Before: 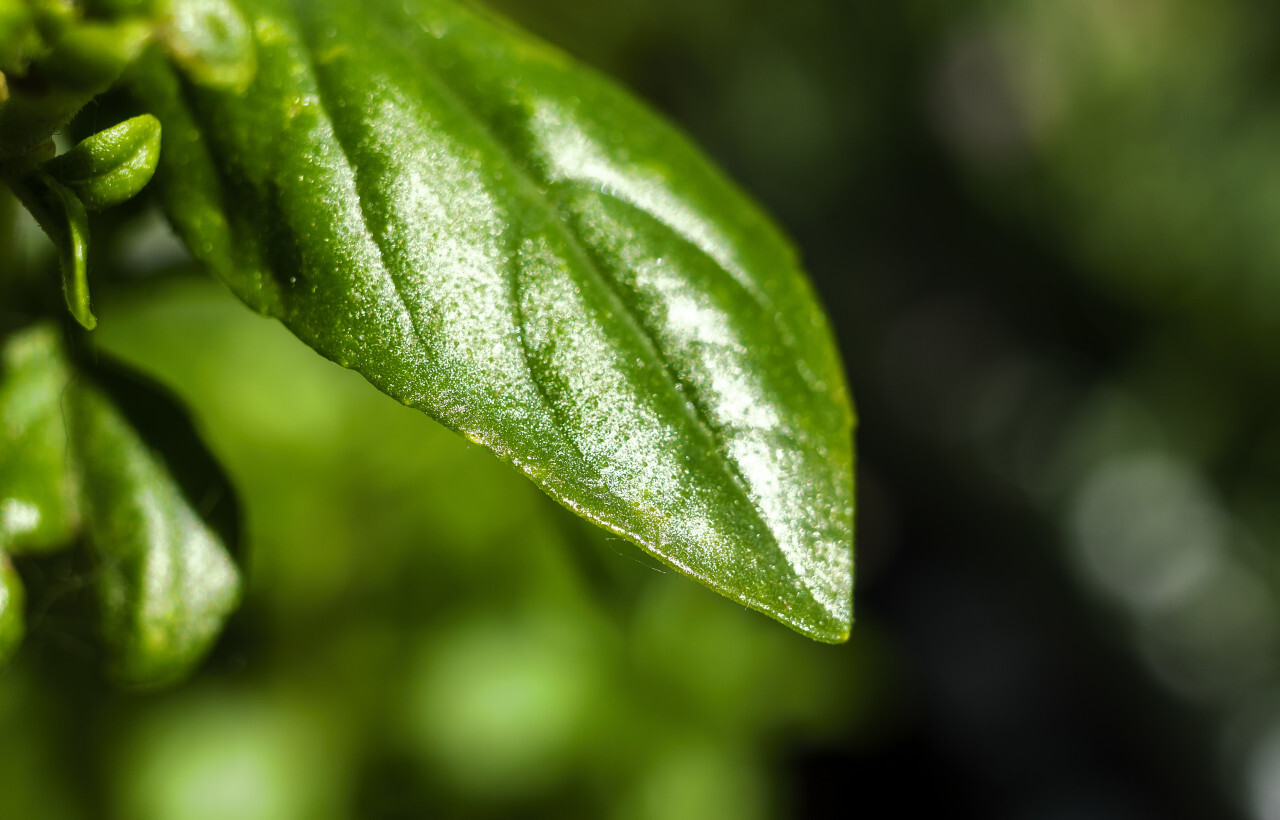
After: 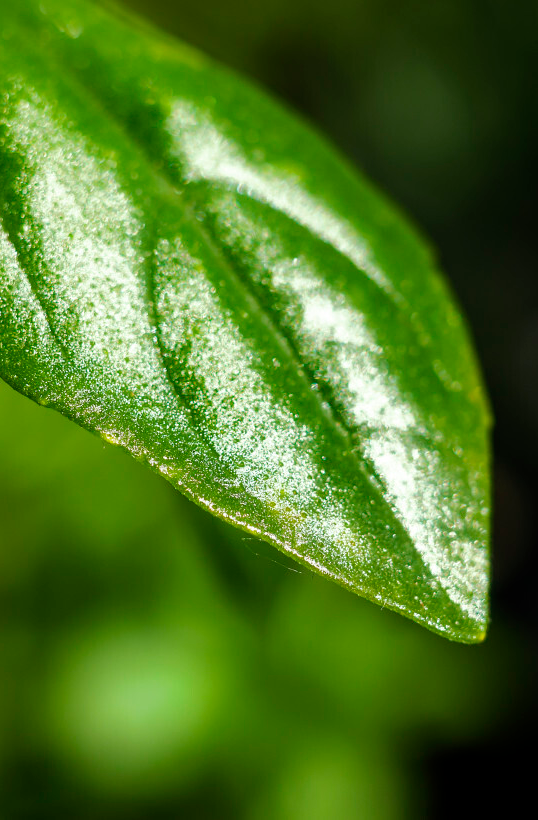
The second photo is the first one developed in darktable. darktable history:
crop: left 28.506%, right 29.444%
